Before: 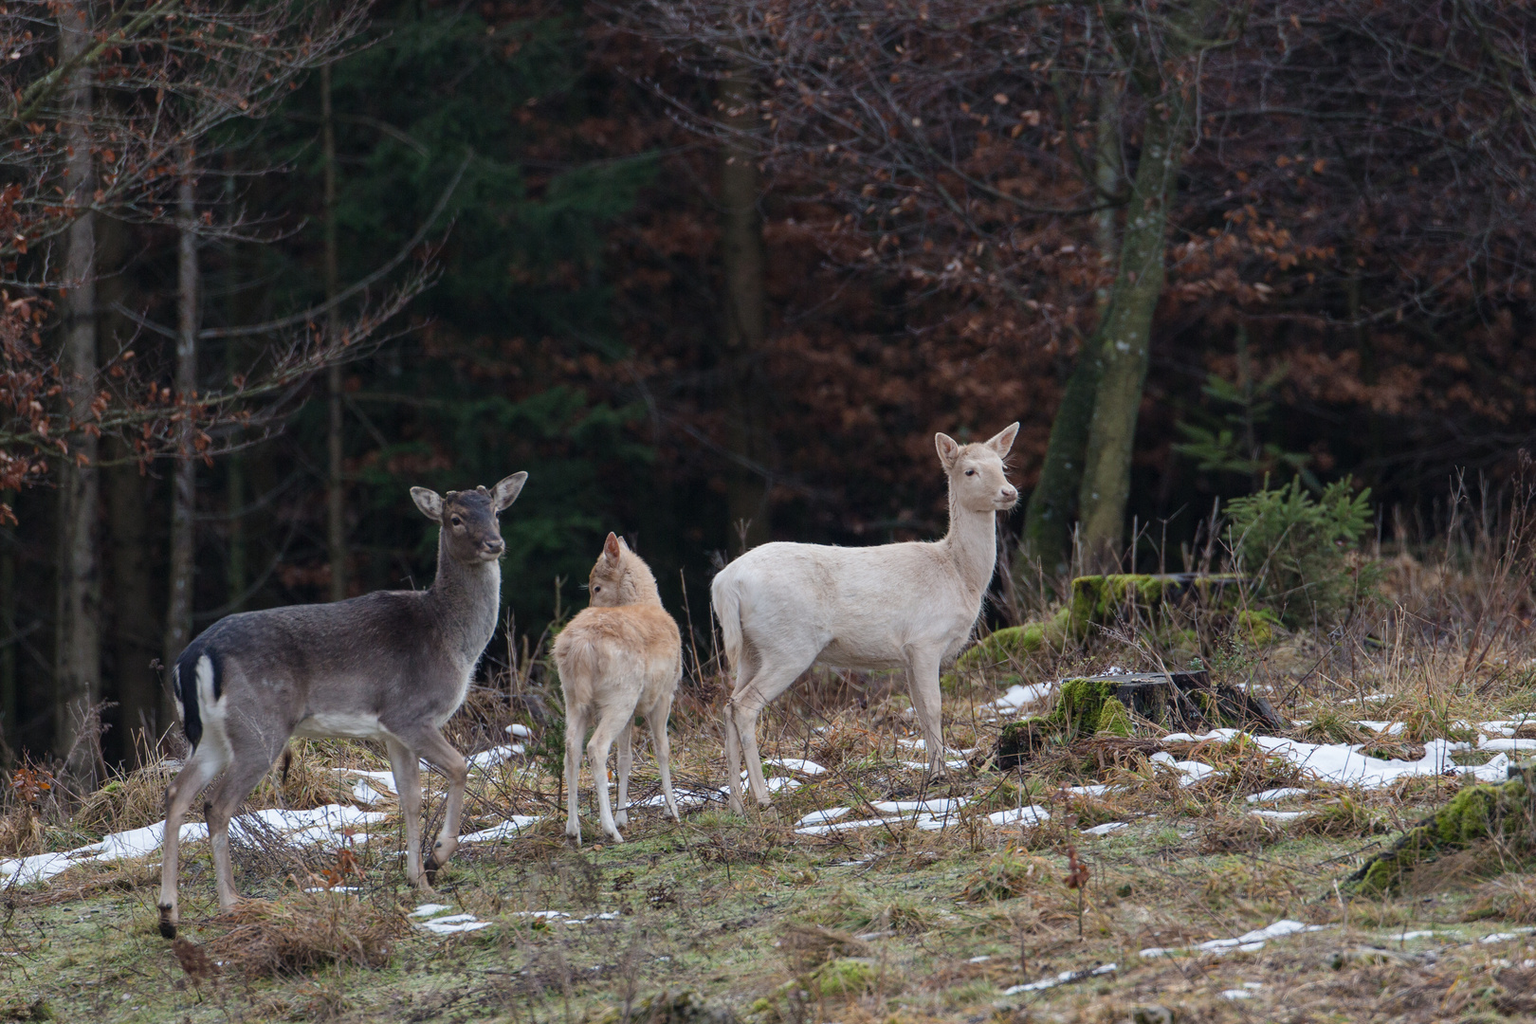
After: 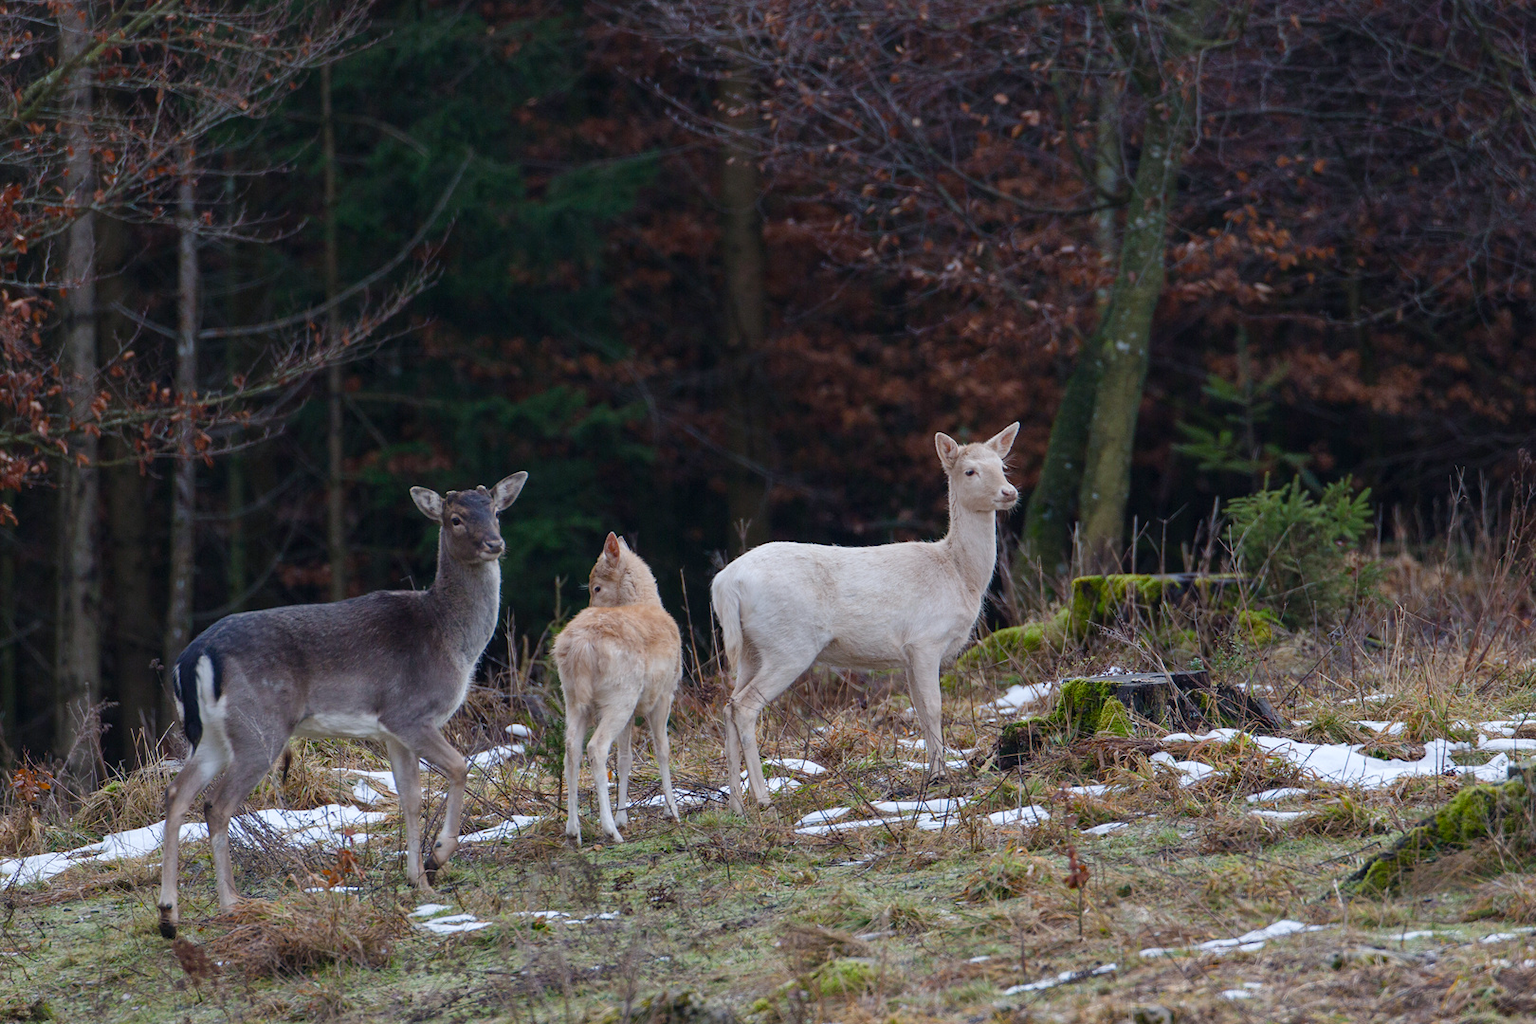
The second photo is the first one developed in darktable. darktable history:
white balance: red 0.983, blue 1.036
color balance rgb: perceptual saturation grading › global saturation 20%, perceptual saturation grading › highlights -25%, perceptual saturation grading › shadows 25%
